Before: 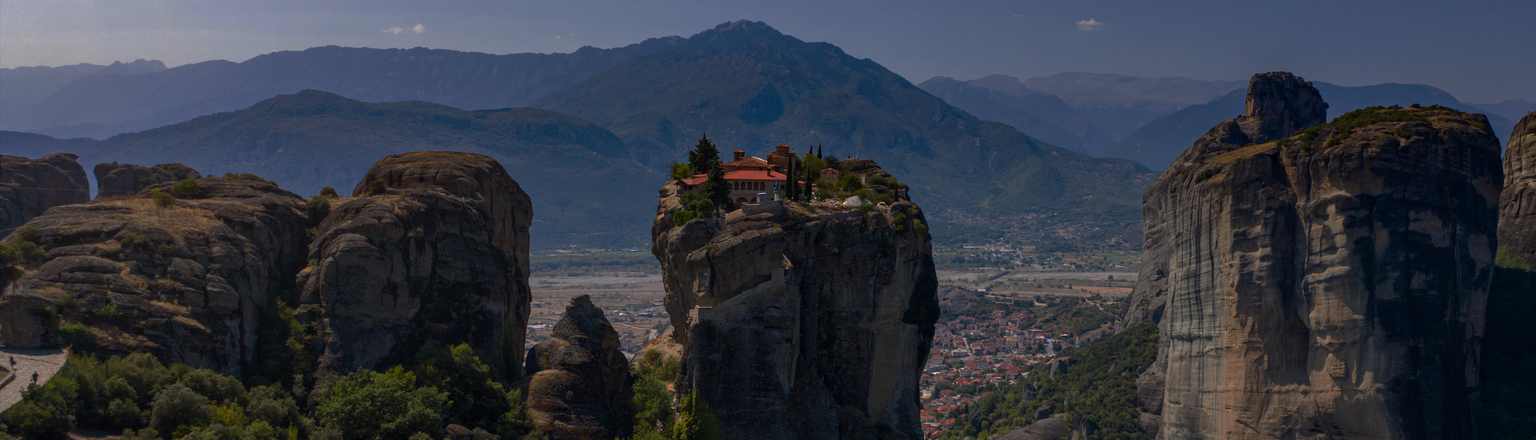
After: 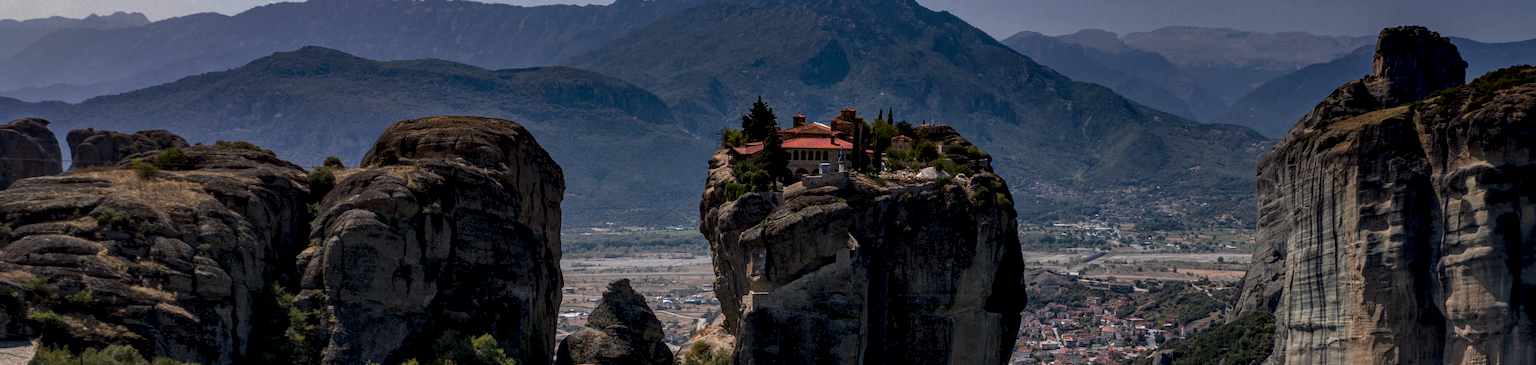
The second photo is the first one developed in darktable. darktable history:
exposure: compensate highlight preservation false
local contrast: highlights 3%, shadows 6%, detail 182%
crop and rotate: left 2.297%, top 11.184%, right 9.574%, bottom 15.485%
